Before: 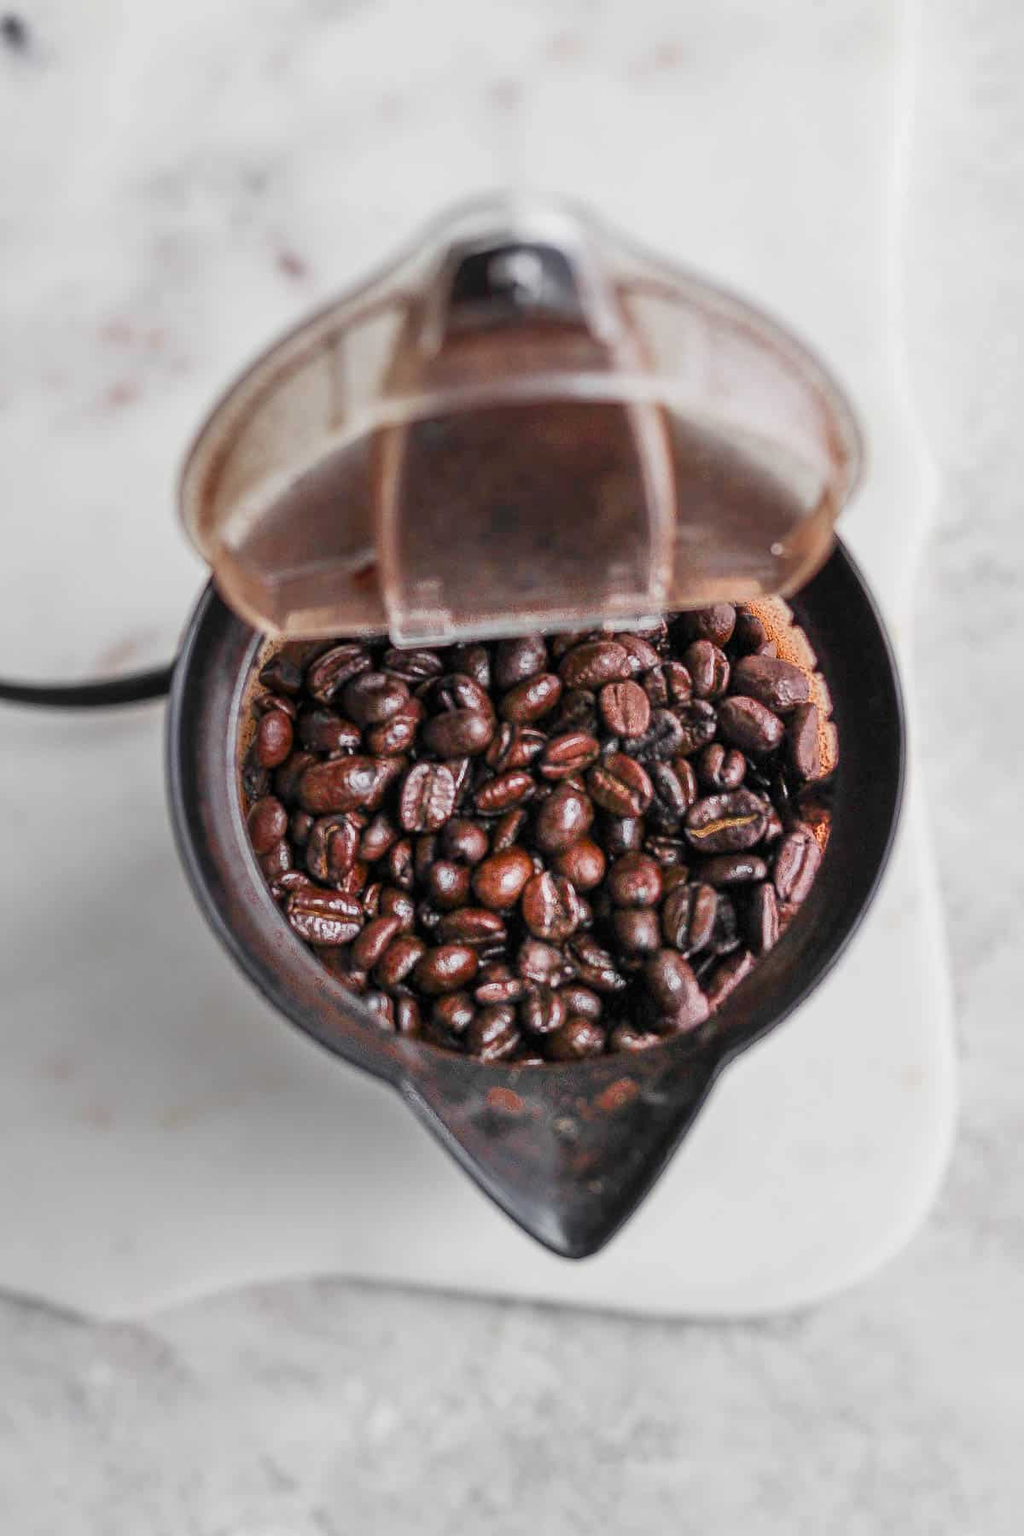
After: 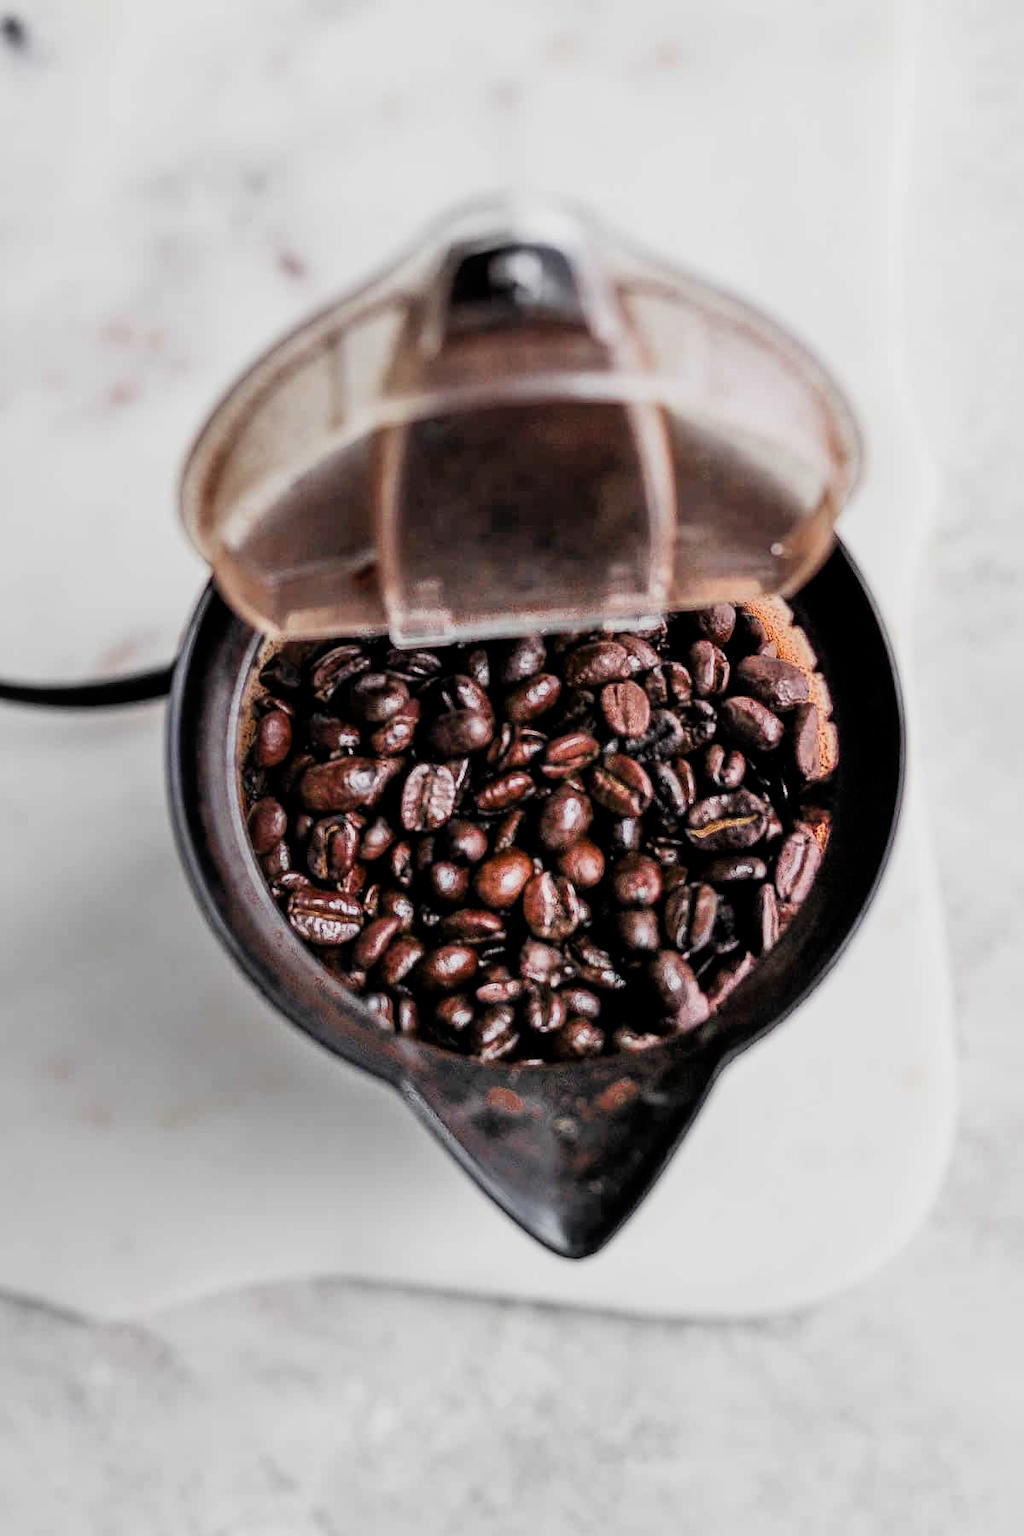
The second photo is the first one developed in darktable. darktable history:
tone equalizer: edges refinement/feathering 500, mask exposure compensation -1.57 EV, preserve details no
filmic rgb: middle gray luminance 9.93%, black relative exposure -8.61 EV, white relative exposure 3.33 EV, threshold 3.02 EV, target black luminance 0%, hardness 5.2, latitude 44.59%, contrast 1.303, highlights saturation mix 3.85%, shadows ↔ highlights balance 25.04%, enable highlight reconstruction true
